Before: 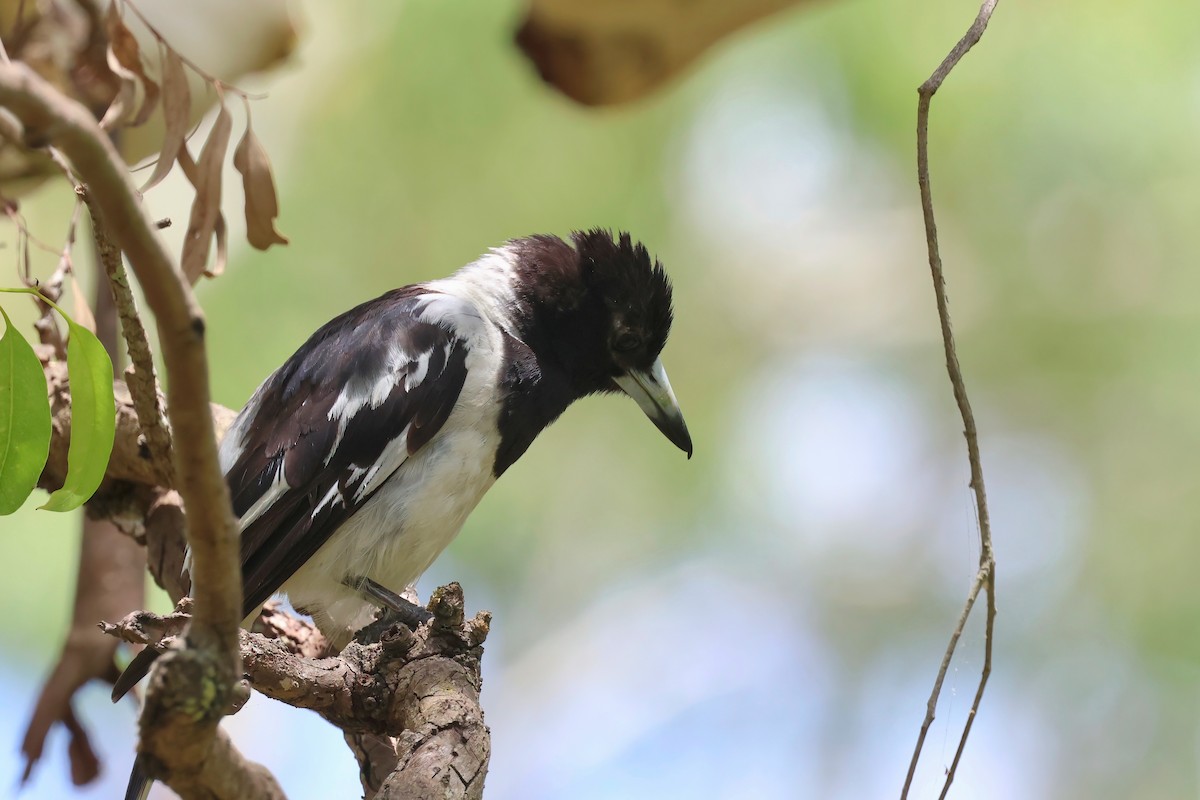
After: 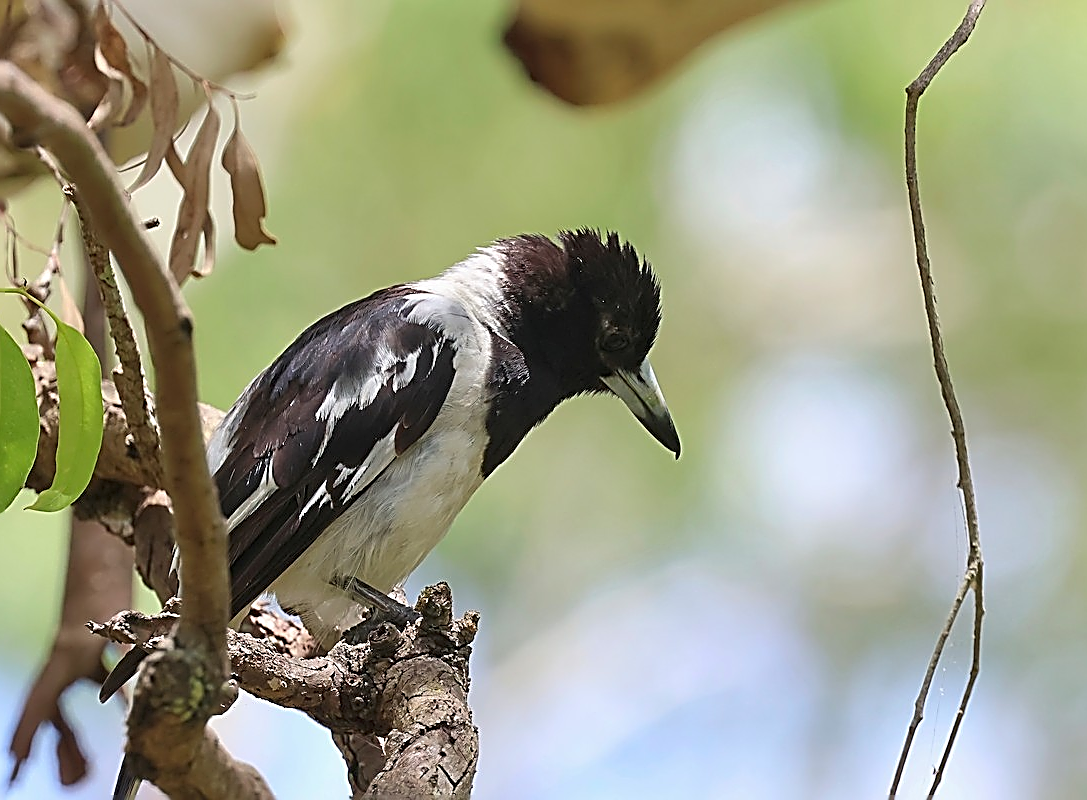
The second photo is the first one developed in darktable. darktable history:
sharpen: amount 1.868
crop and rotate: left 1.037%, right 8.301%
